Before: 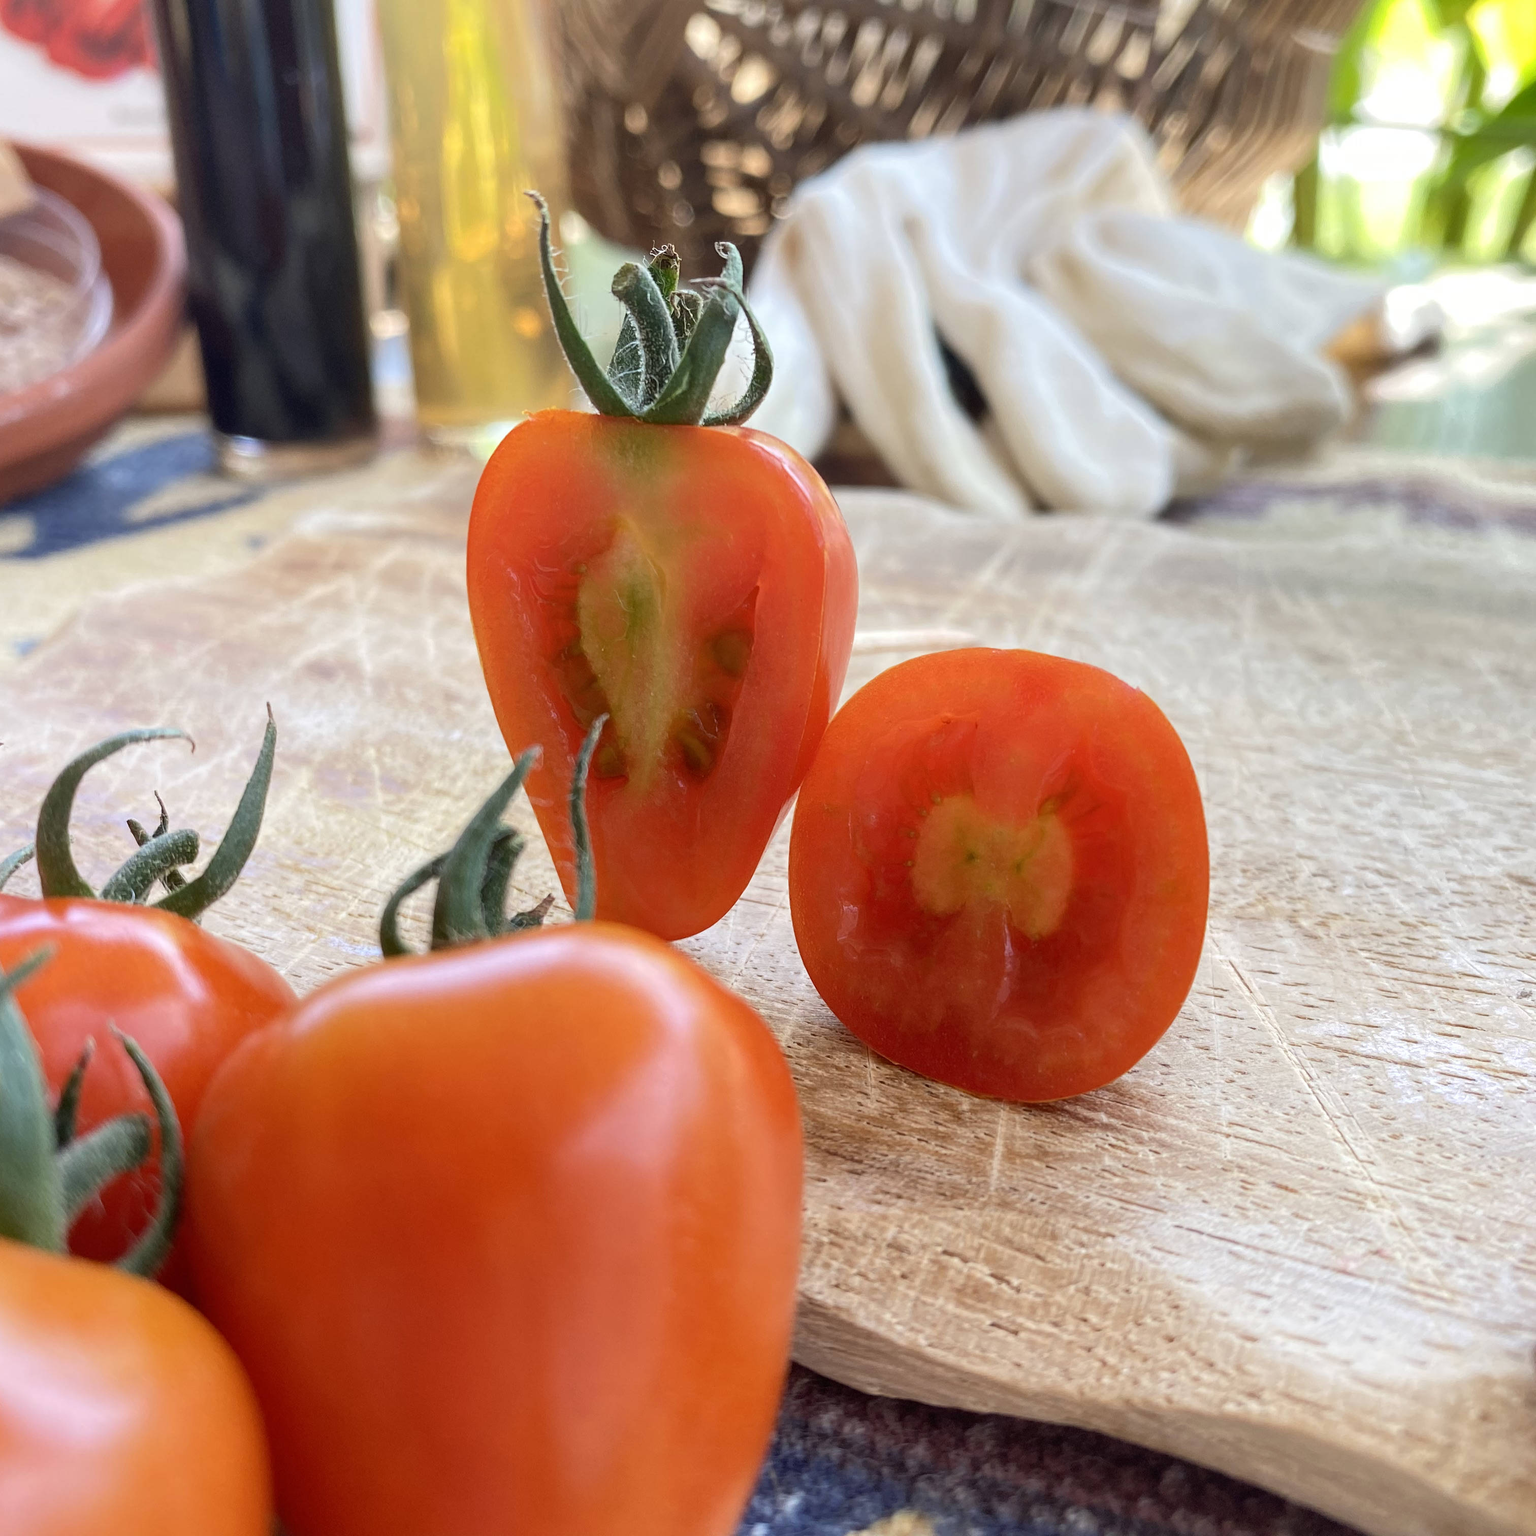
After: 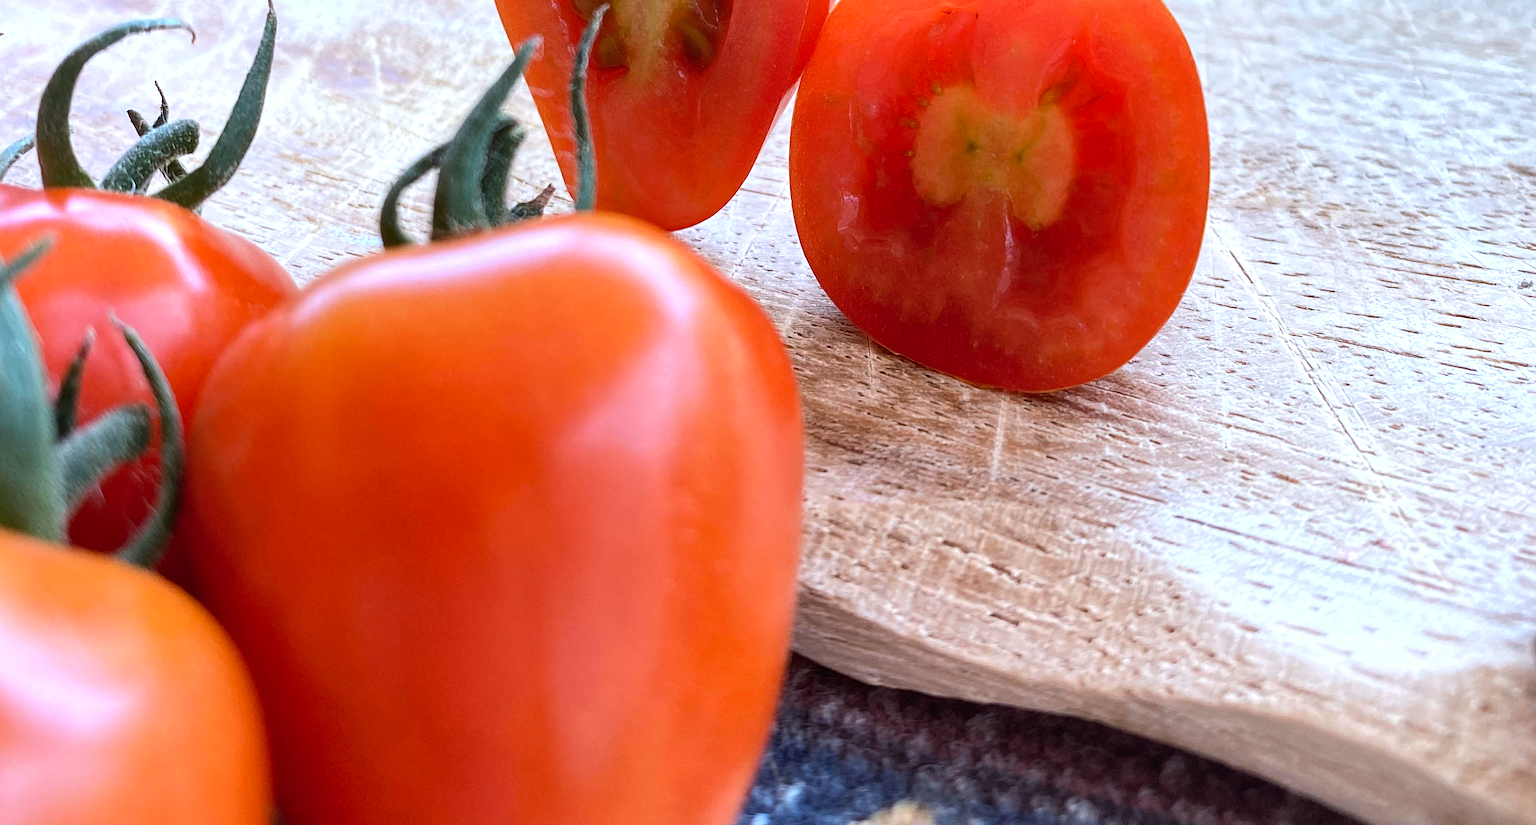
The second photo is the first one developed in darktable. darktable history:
tone equalizer: -8 EV -0.417 EV, -7 EV -0.389 EV, -6 EV -0.333 EV, -5 EV -0.222 EV, -3 EV 0.222 EV, -2 EV 0.333 EV, -1 EV 0.389 EV, +0 EV 0.417 EV, edges refinement/feathering 500, mask exposure compensation -1.57 EV, preserve details no
crop and rotate: top 46.237%
sharpen: amount 0.2
color correction: highlights a* -2.24, highlights b* -18.1
shadows and highlights: shadows 32, highlights -32, soften with gaussian
